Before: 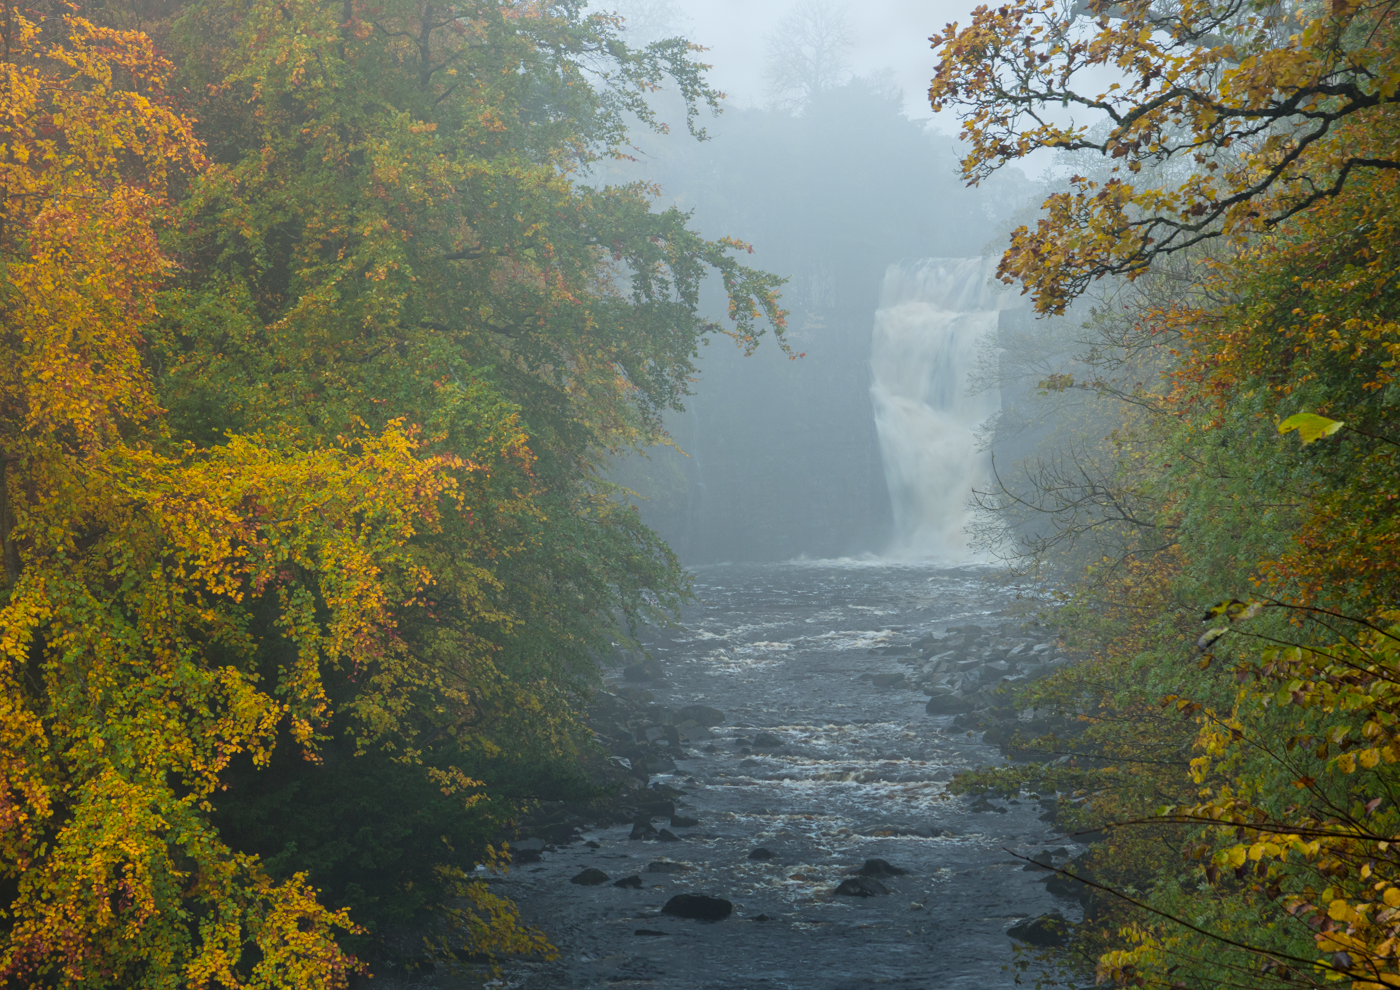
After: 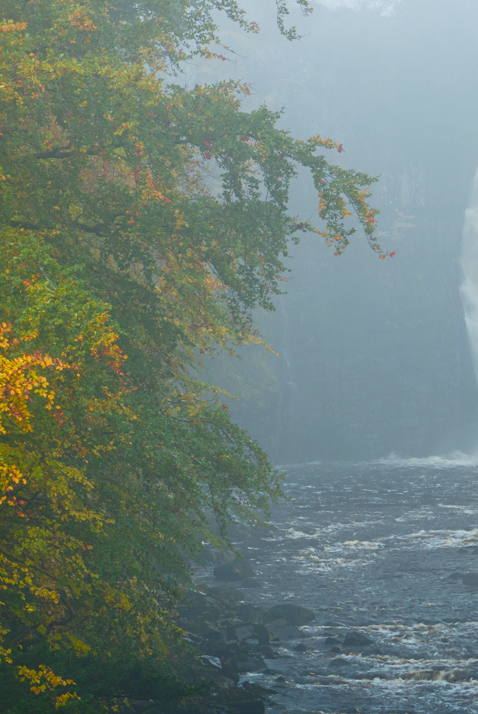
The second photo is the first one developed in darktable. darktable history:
crop and rotate: left 29.365%, top 10.229%, right 36.483%, bottom 17.558%
contrast brightness saturation: saturation -0.055
color balance rgb: perceptual saturation grading › global saturation 20%, perceptual saturation grading › highlights -25.466%, perceptual saturation grading › shadows 50.146%, global vibrance 14.504%
